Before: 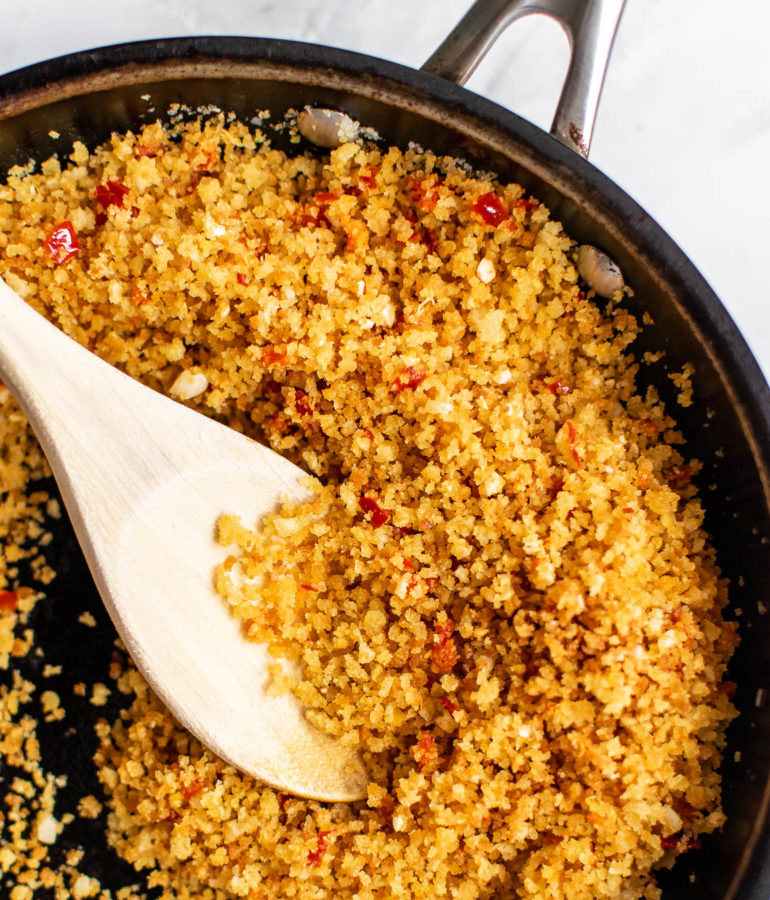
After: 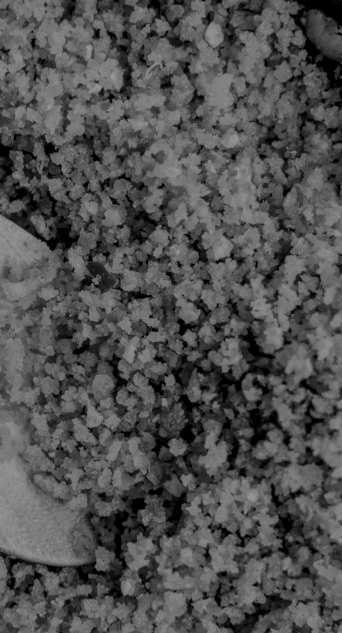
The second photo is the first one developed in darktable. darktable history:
crop: left 35.432%, top 26.233%, right 20.145%, bottom 3.432%
haze removal: strength 0.29, distance 0.25, compatibility mode true, adaptive false
color balance rgb: perceptual brilliance grading › global brilliance -48.39%
monochrome: on, module defaults
white balance: red 0.976, blue 1.04
tone curve: curves: ch0 [(0, 0.013) (0.074, 0.044) (0.251, 0.234) (0.472, 0.511) (0.63, 0.752) (0.746, 0.866) (0.899, 0.956) (1, 1)]; ch1 [(0, 0) (0.08, 0.08) (0.347, 0.394) (0.455, 0.441) (0.5, 0.5) (0.517, 0.53) (0.563, 0.611) (0.617, 0.682) (0.756, 0.788) (0.92, 0.92) (1, 1)]; ch2 [(0, 0) (0.096, 0.056) (0.304, 0.204) (0.5, 0.5) (0.539, 0.575) (0.597, 0.644) (0.92, 0.92) (1, 1)], color space Lab, independent channels, preserve colors none
local contrast: highlights 99%, shadows 86%, detail 160%, midtone range 0.2
tone equalizer: on, module defaults
